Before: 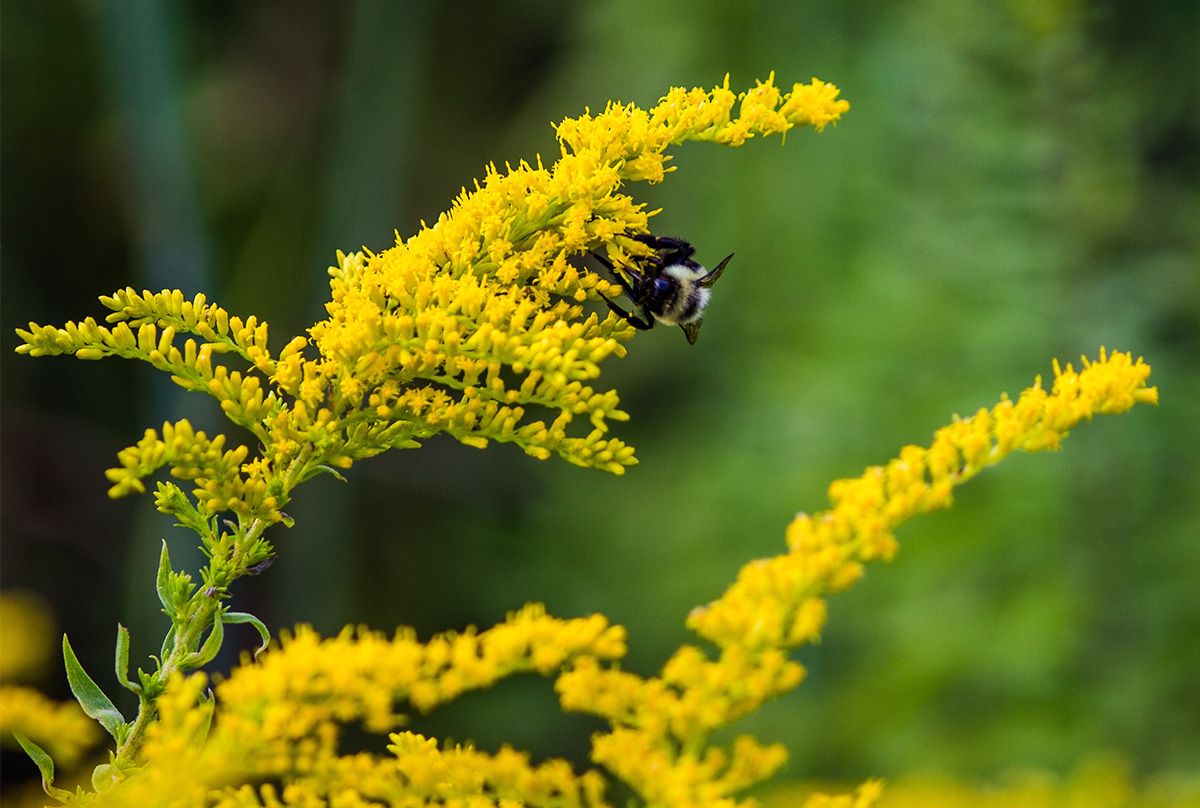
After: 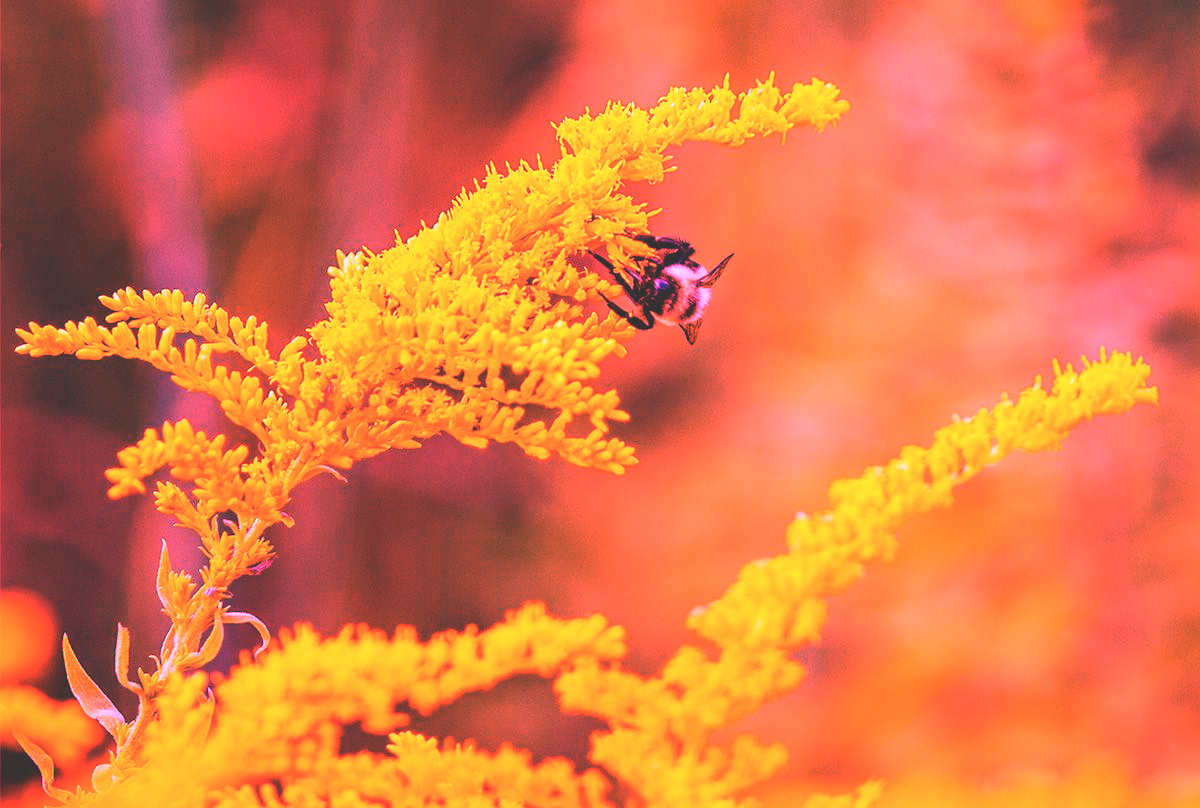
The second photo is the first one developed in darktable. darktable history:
exposure: black level correction -0.03, compensate highlight preservation false
white balance: red 4.26, blue 1.802
